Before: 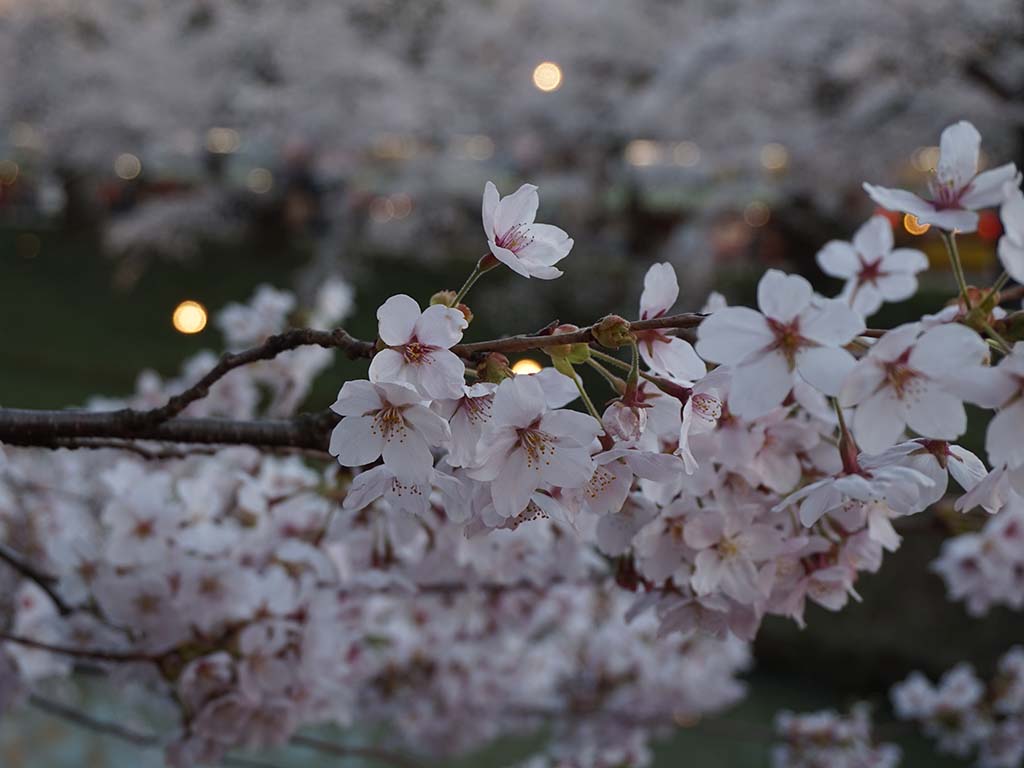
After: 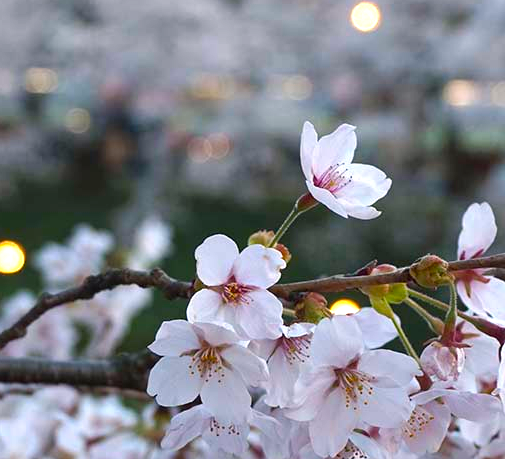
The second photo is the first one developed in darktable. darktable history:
color balance rgb: shadows lift › chroma 1.032%, shadows lift › hue 215.89°, power › chroma 0.517%, power › hue 215.4°, perceptual saturation grading › global saturation 29.906%, global vibrance 20%
crop: left 17.832%, top 7.862%, right 32.822%, bottom 32.298%
exposure: black level correction 0, exposure 1.032 EV, compensate exposure bias true, compensate highlight preservation false
